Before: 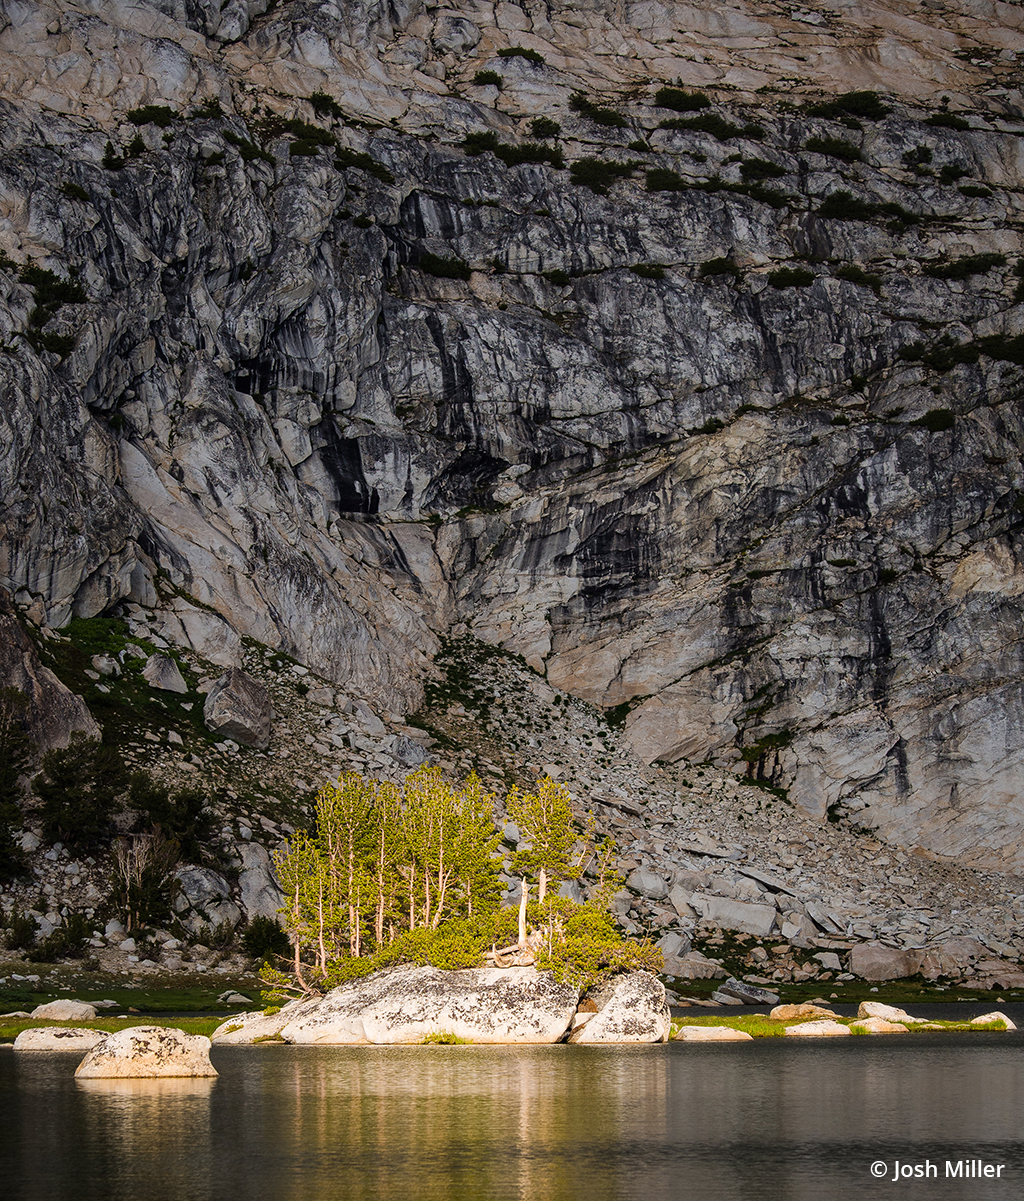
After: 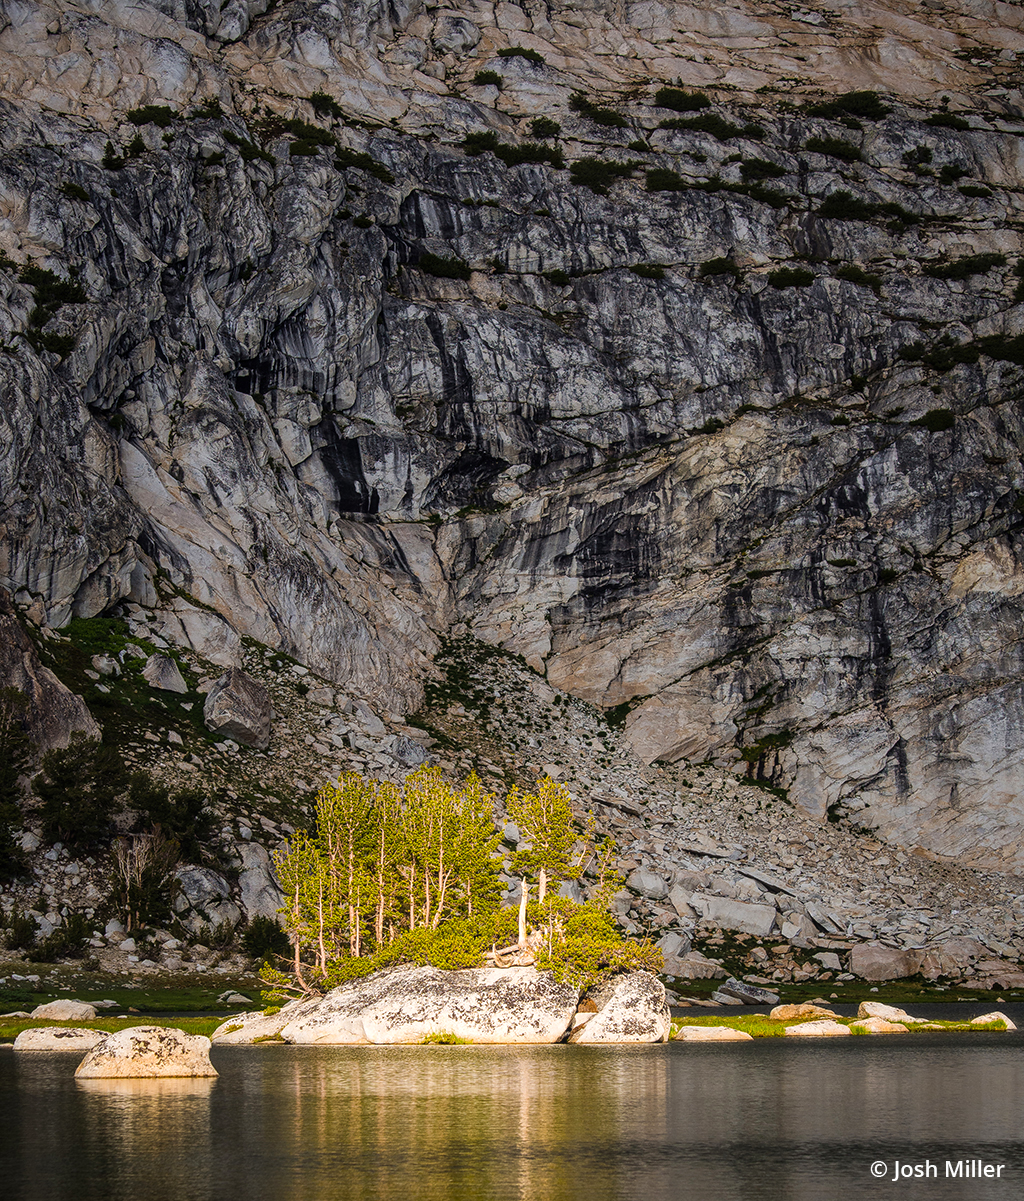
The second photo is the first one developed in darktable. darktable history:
color balance rgb: highlights gain › luminance 15.041%, perceptual saturation grading › global saturation -0.069%, global vibrance 20%
local contrast: detail 110%
